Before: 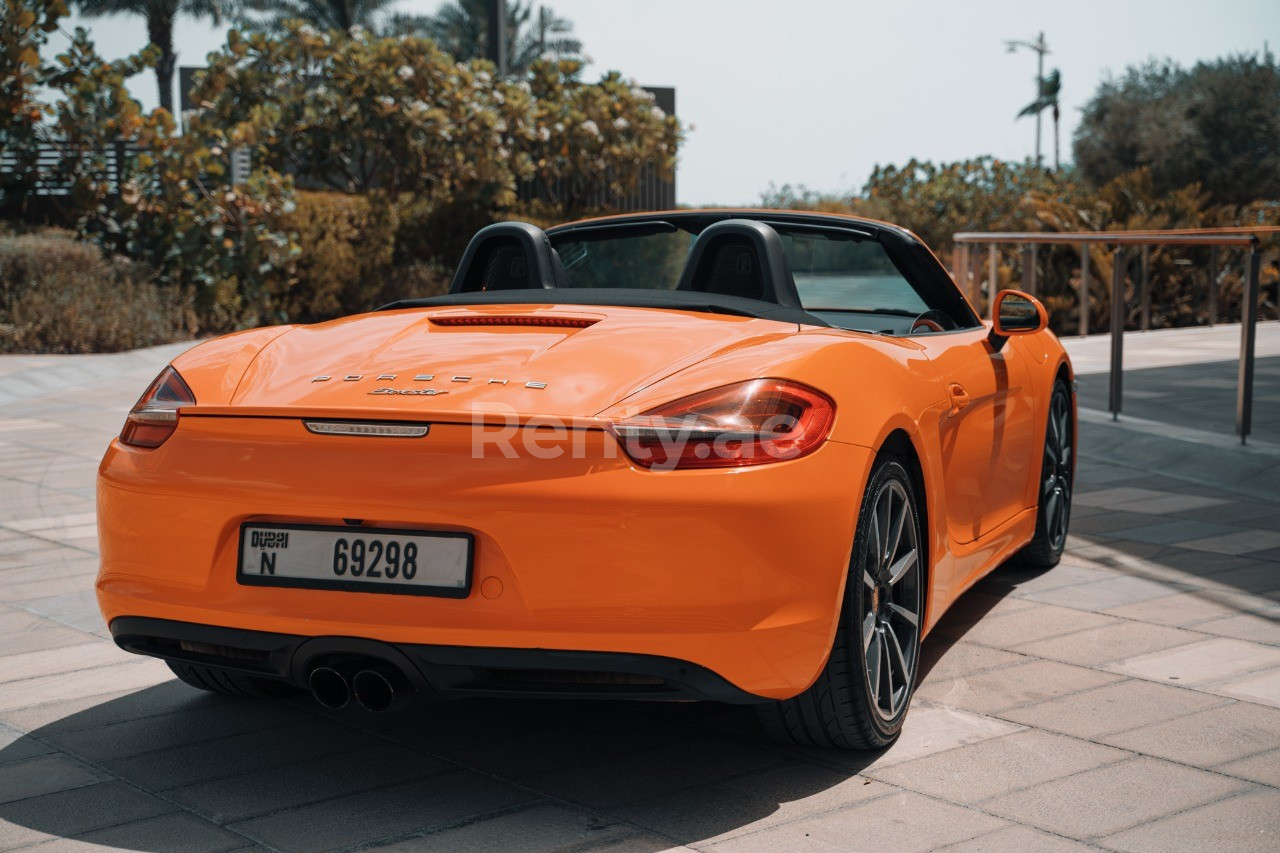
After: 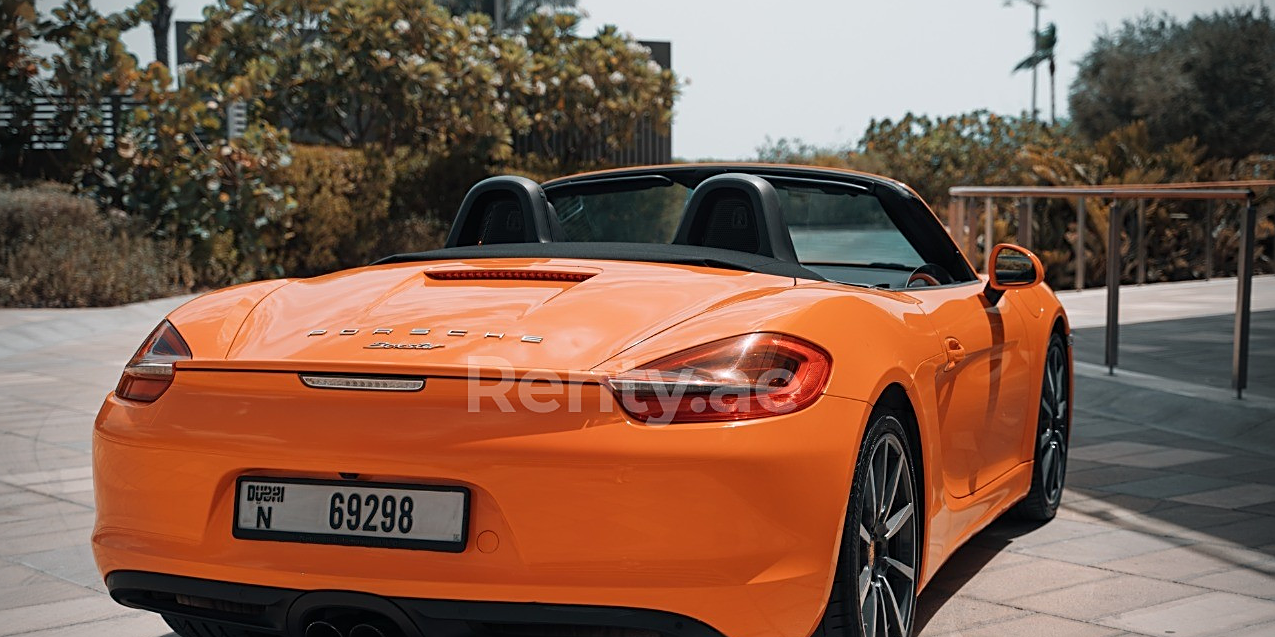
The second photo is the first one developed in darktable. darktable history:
sharpen: on, module defaults
color correction: highlights a* 0.003, highlights b* -0.283
vignetting: on, module defaults
crop: left 0.387%, top 5.469%, bottom 19.809%
